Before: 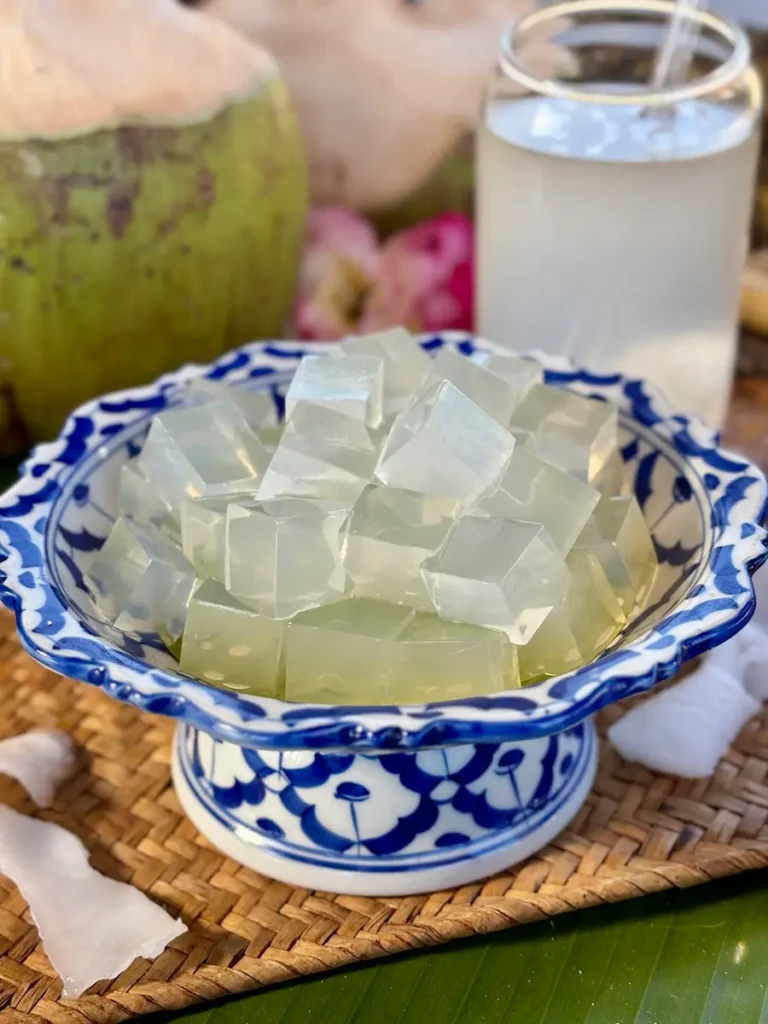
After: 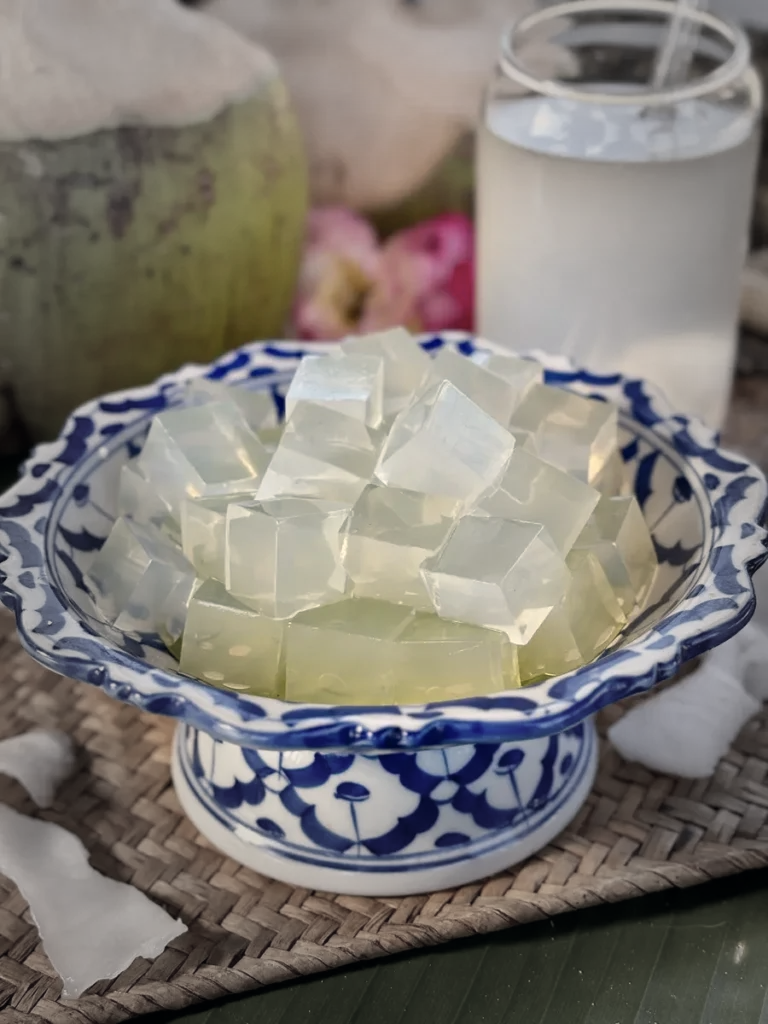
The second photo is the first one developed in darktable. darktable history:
vignetting: fall-off start 48.89%, brightness -0.438, saturation -0.689, center (0.039, -0.092), automatic ratio true, width/height ratio 1.288
color correction: highlights a* 2.81, highlights b* 5.01, shadows a* -2.12, shadows b* -4.95, saturation 0.801
